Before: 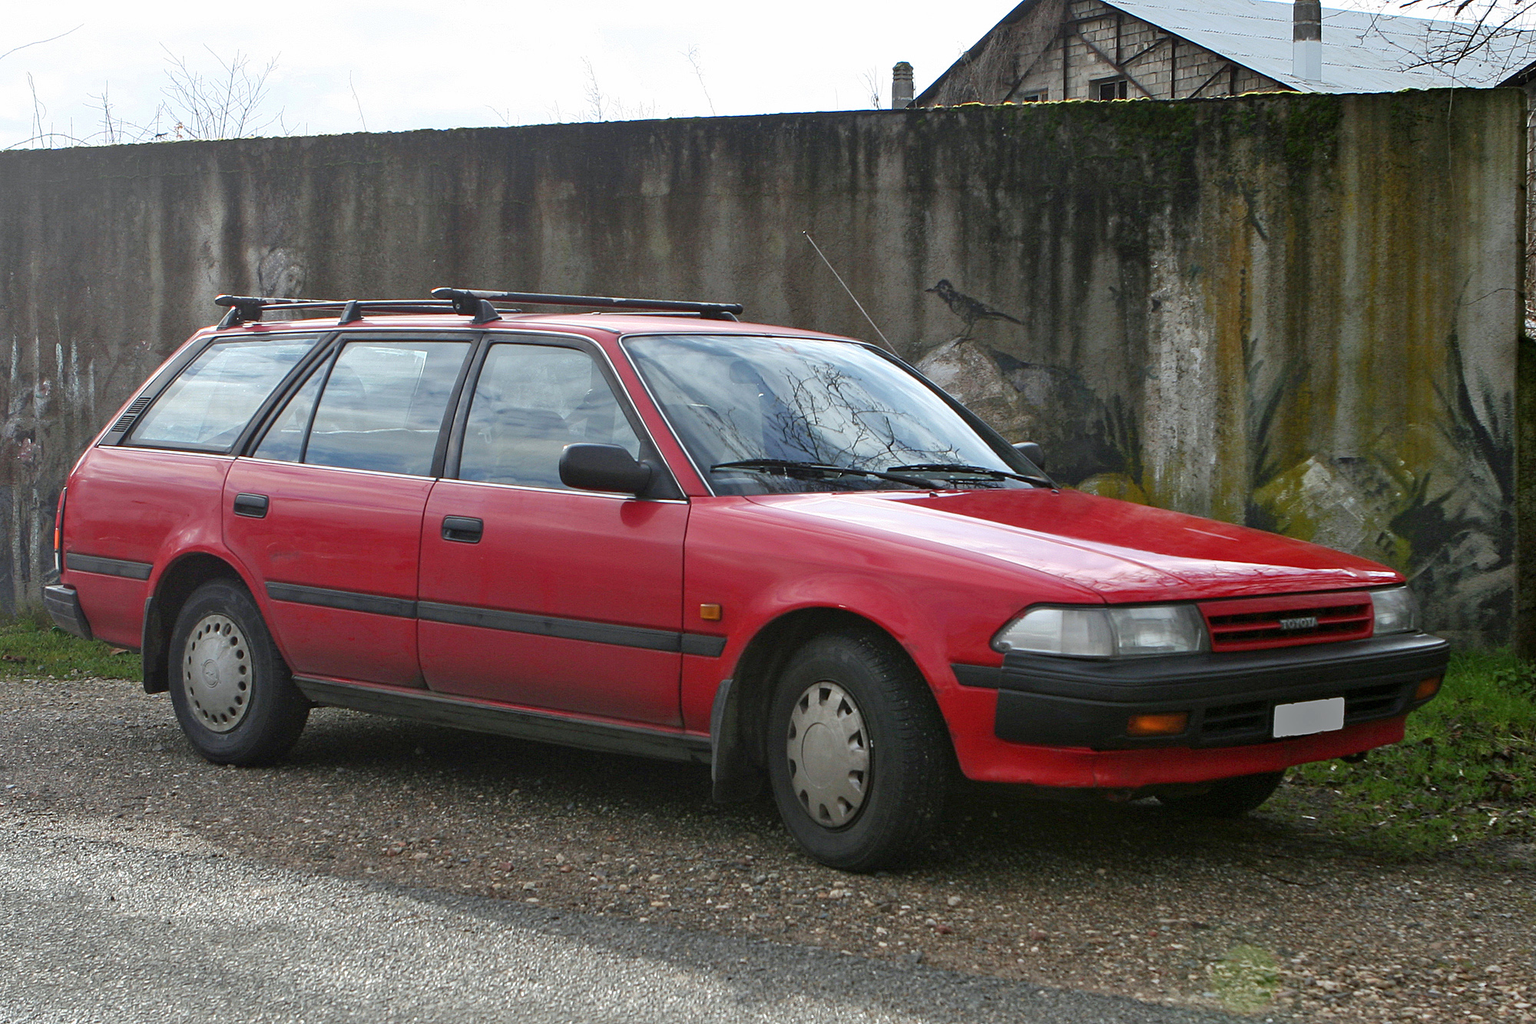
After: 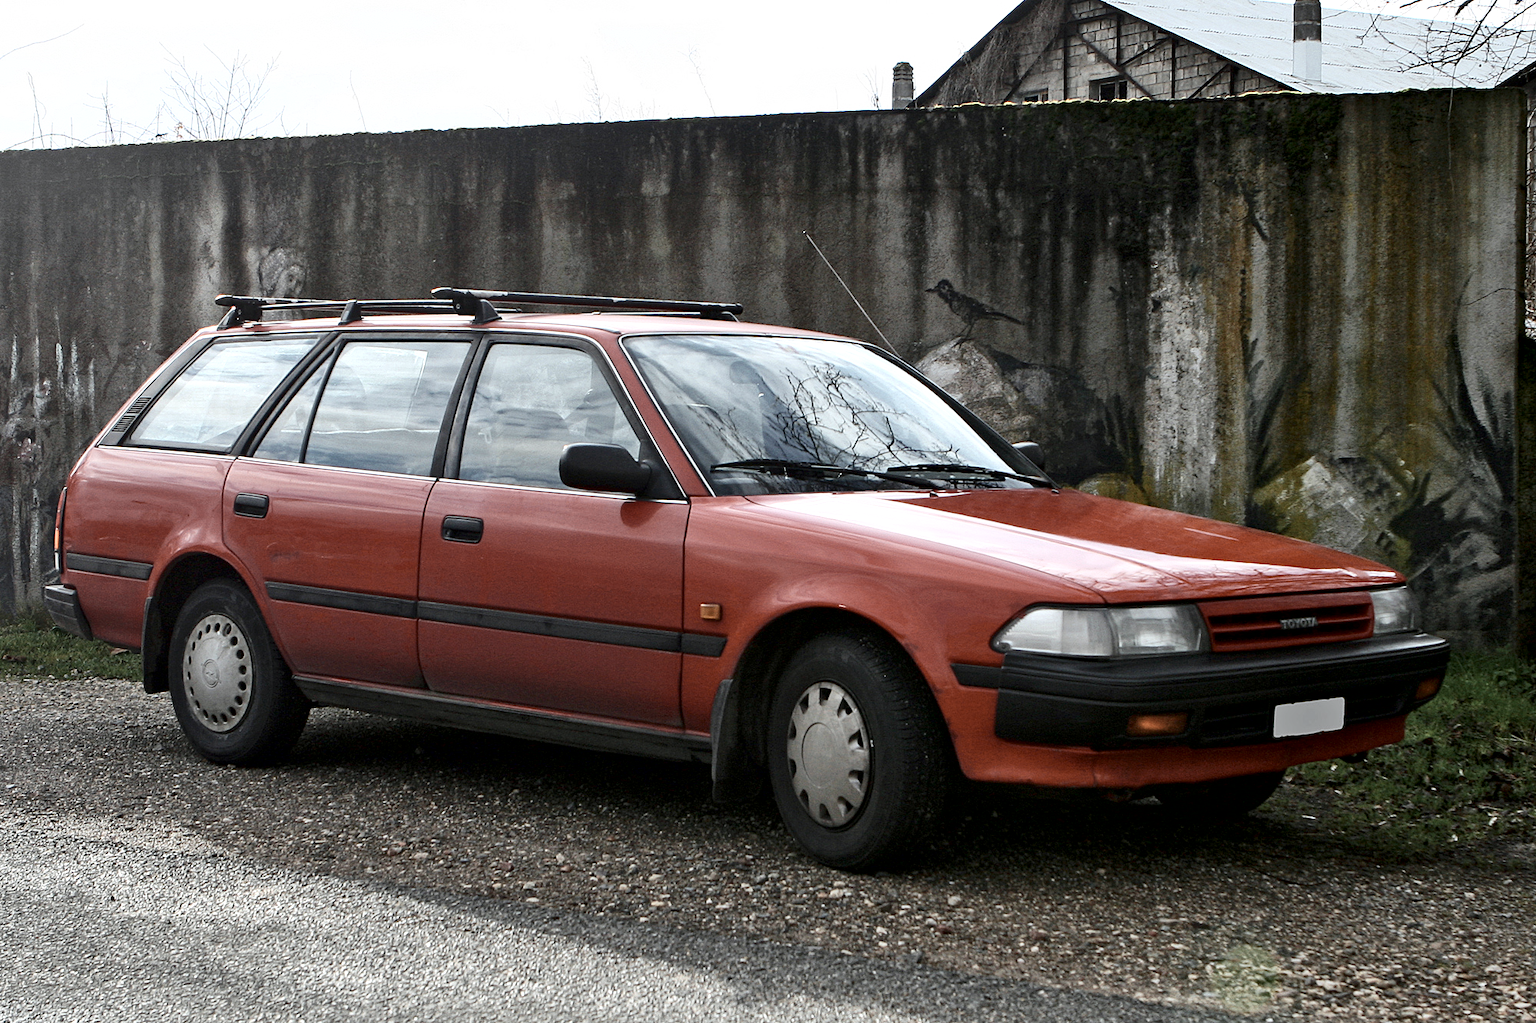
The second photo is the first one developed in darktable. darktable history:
contrast brightness saturation: contrast 0.245, saturation -0.317
local contrast: mode bilateral grid, contrast 20, coarseness 99, detail 150%, midtone range 0.2
color zones: curves: ch0 [(0.018, 0.548) (0.197, 0.654) (0.425, 0.447) (0.605, 0.658) (0.732, 0.579)]; ch1 [(0.105, 0.531) (0.224, 0.531) (0.386, 0.39) (0.618, 0.456) (0.732, 0.456) (0.956, 0.421)]; ch2 [(0.039, 0.583) (0.215, 0.465) (0.399, 0.544) (0.465, 0.548) (0.614, 0.447) (0.724, 0.43) (0.882, 0.623) (0.956, 0.632)]
